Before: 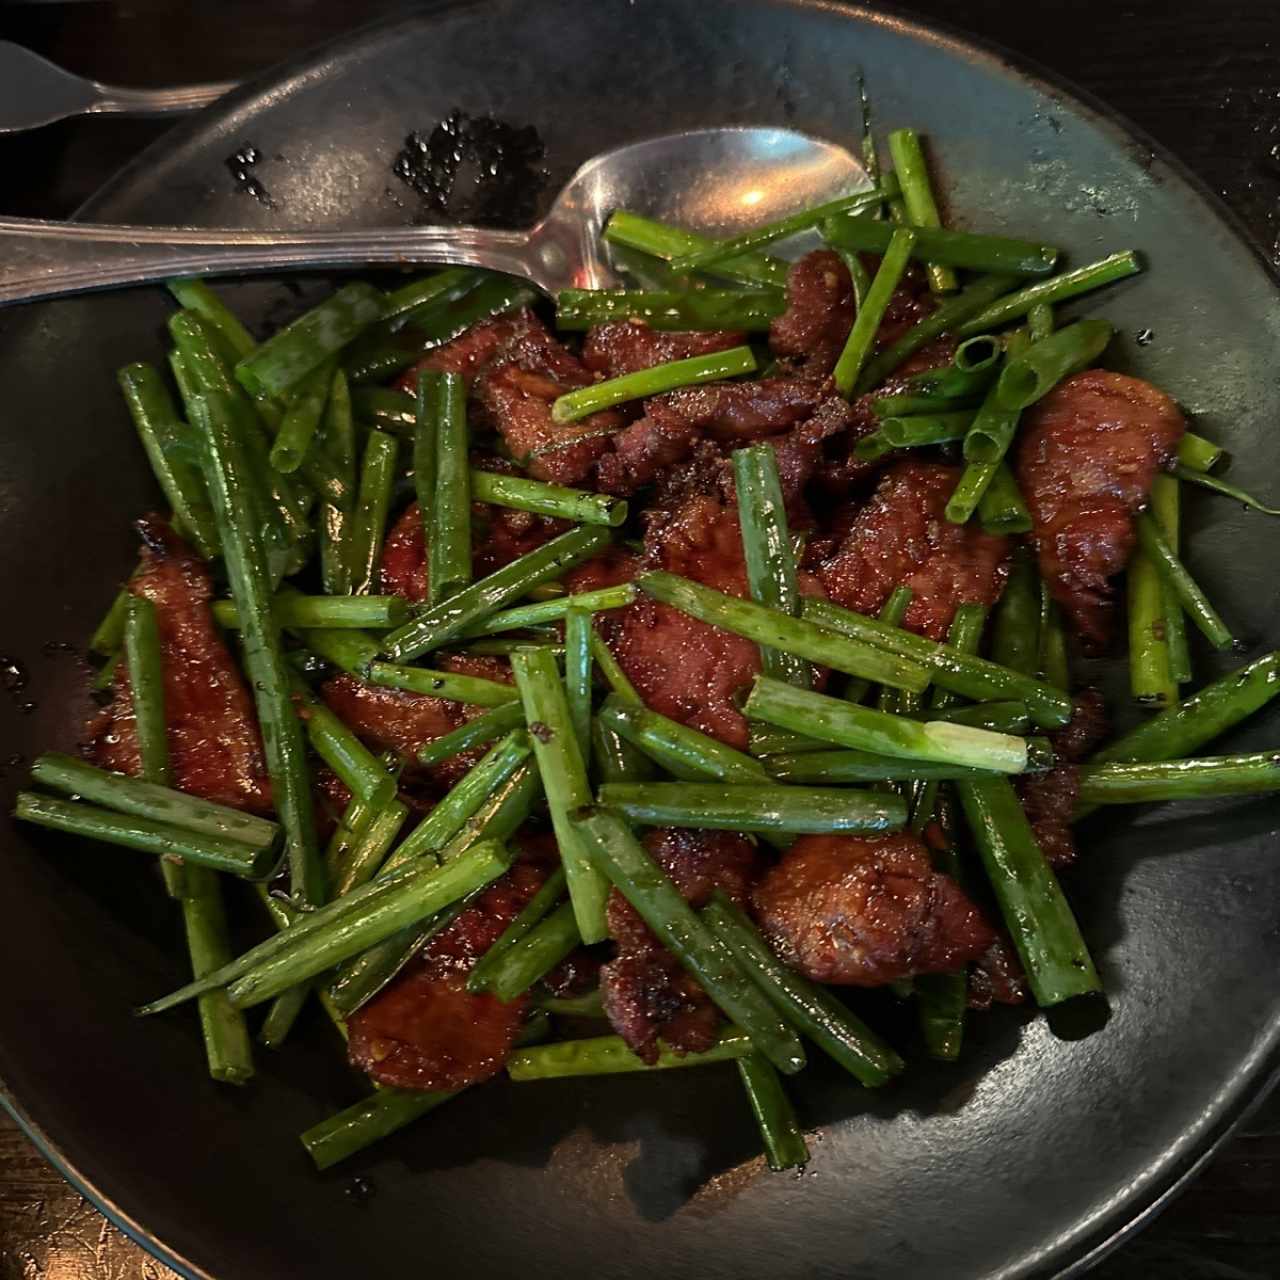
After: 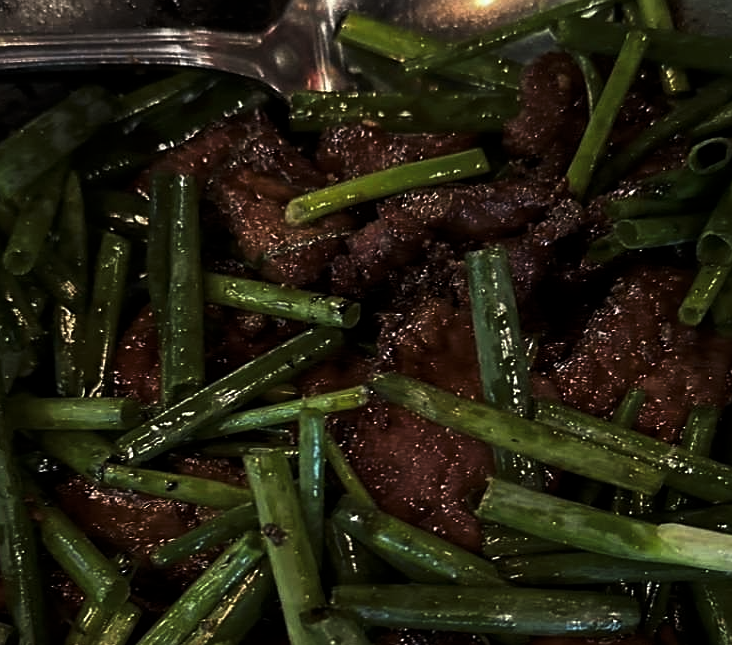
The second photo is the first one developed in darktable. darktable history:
sharpen: radius 1.272, amount 0.305, threshold 0
levels: levels [0, 0.618, 1]
crop: left 20.932%, top 15.471%, right 21.848%, bottom 34.081%
